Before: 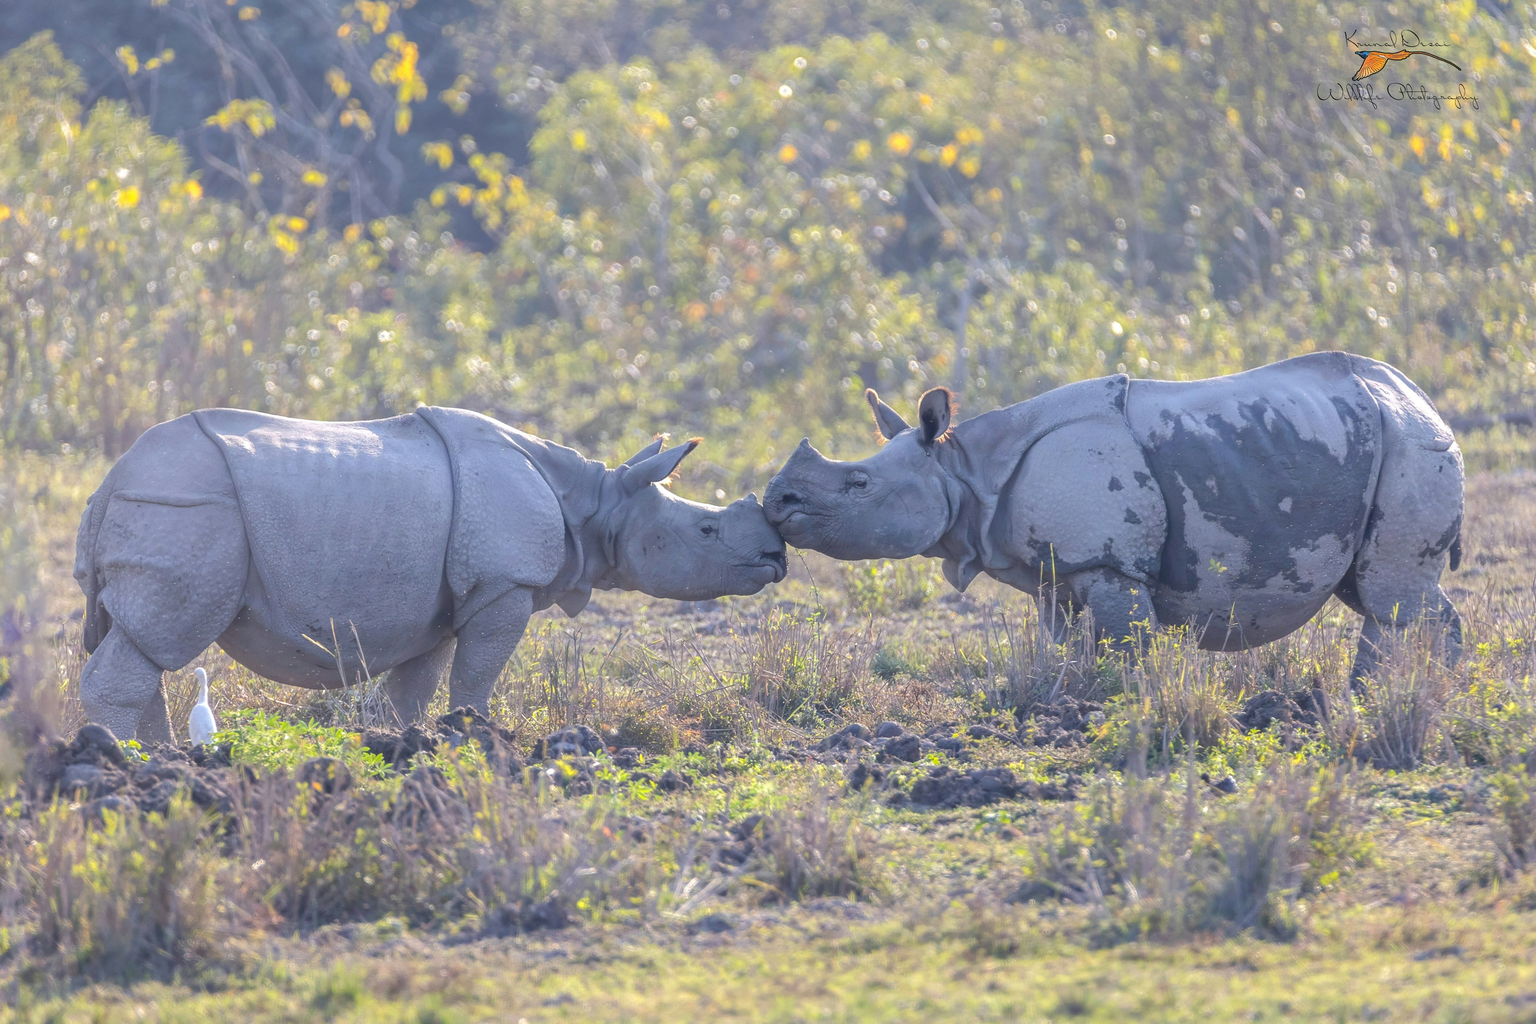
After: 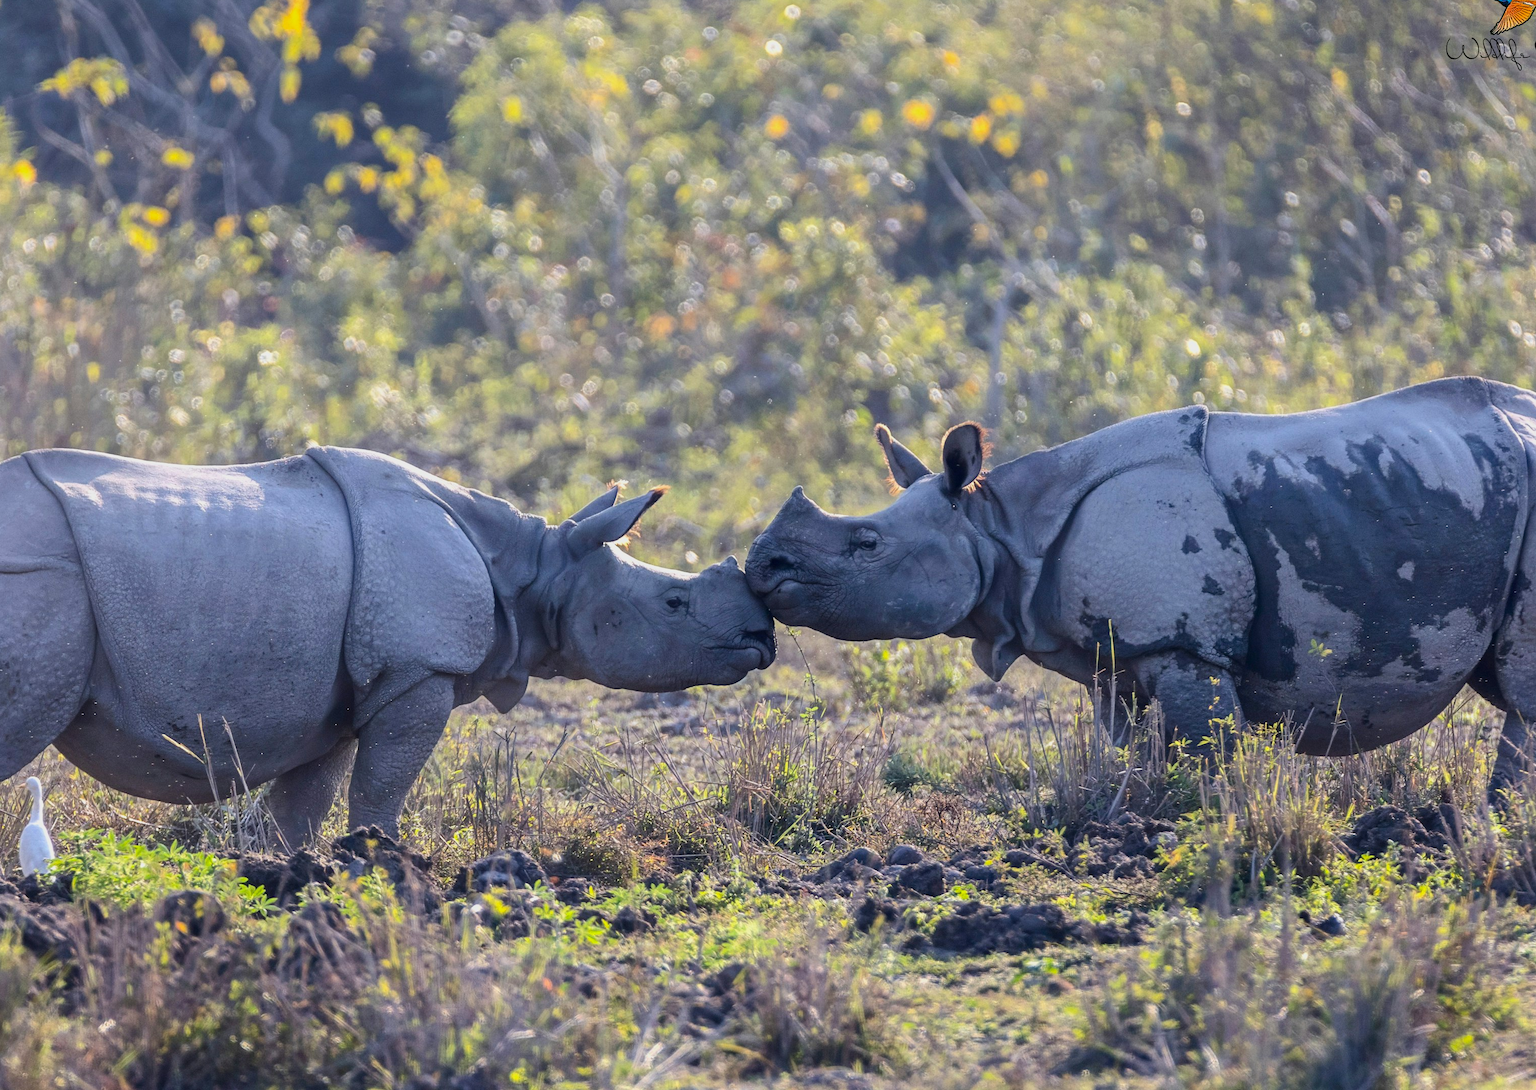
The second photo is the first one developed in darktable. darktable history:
crop: left 11.353%, top 5.258%, right 9.565%, bottom 10.555%
contrast brightness saturation: contrast 0.134, brightness -0.241, saturation 0.142
filmic rgb: middle gray luminance 12.96%, black relative exposure -10.14 EV, white relative exposure 3.46 EV, target black luminance 0%, hardness 5.78, latitude 45.18%, contrast 1.231, highlights saturation mix 5.93%, shadows ↔ highlights balance 26.91%, color science v6 (2022)
